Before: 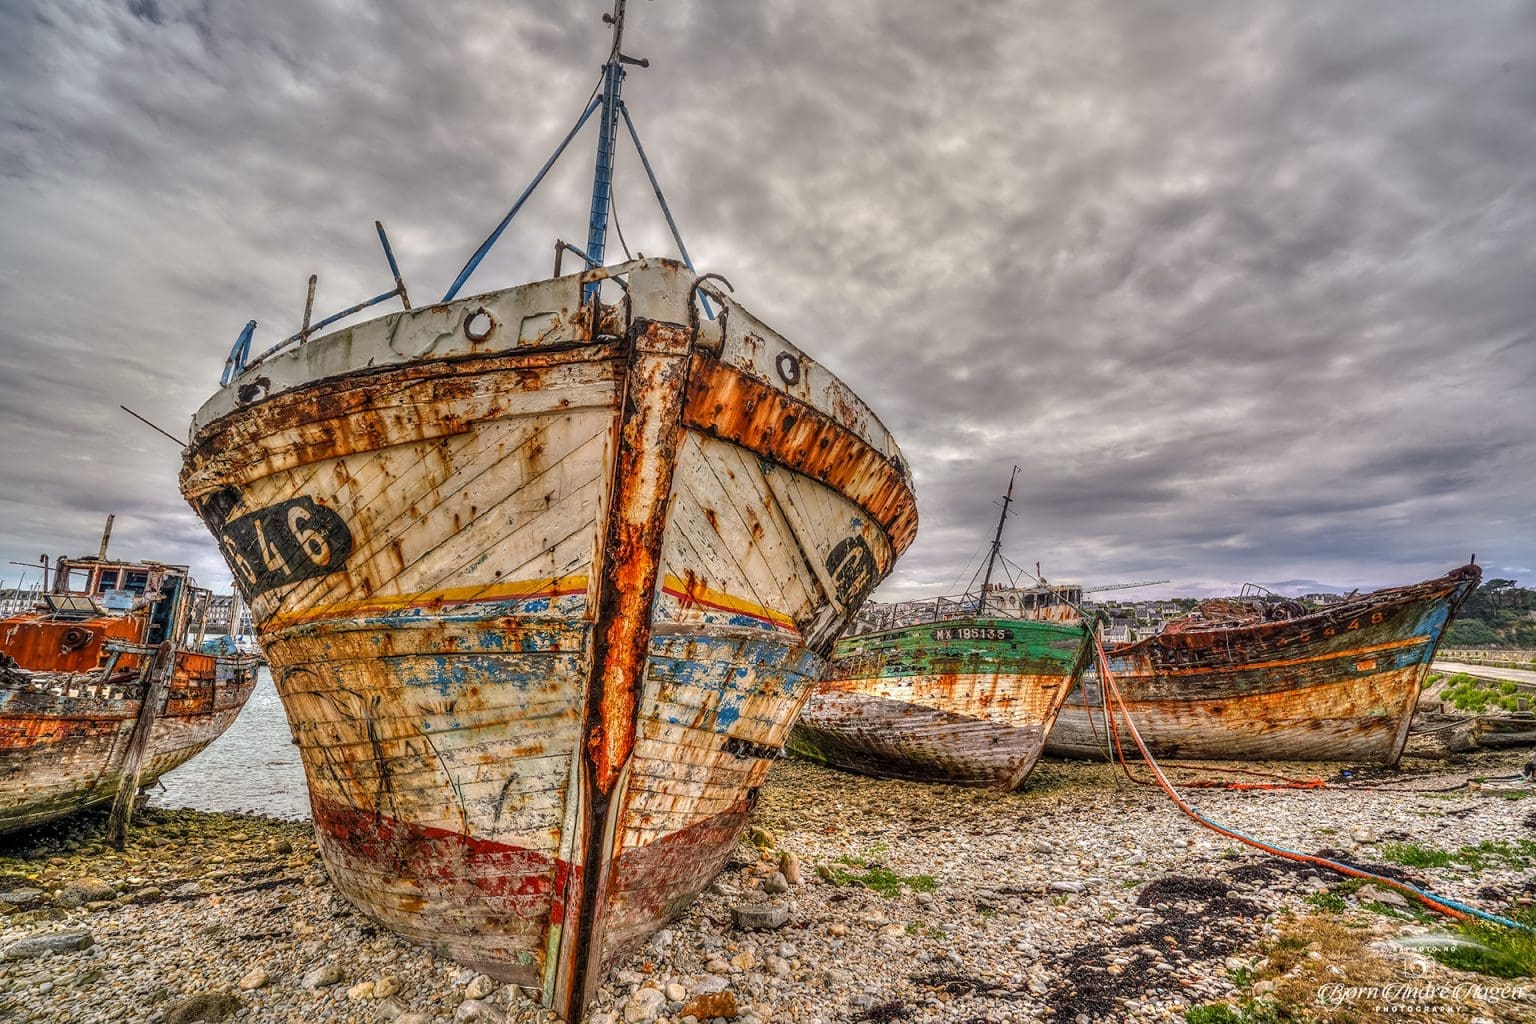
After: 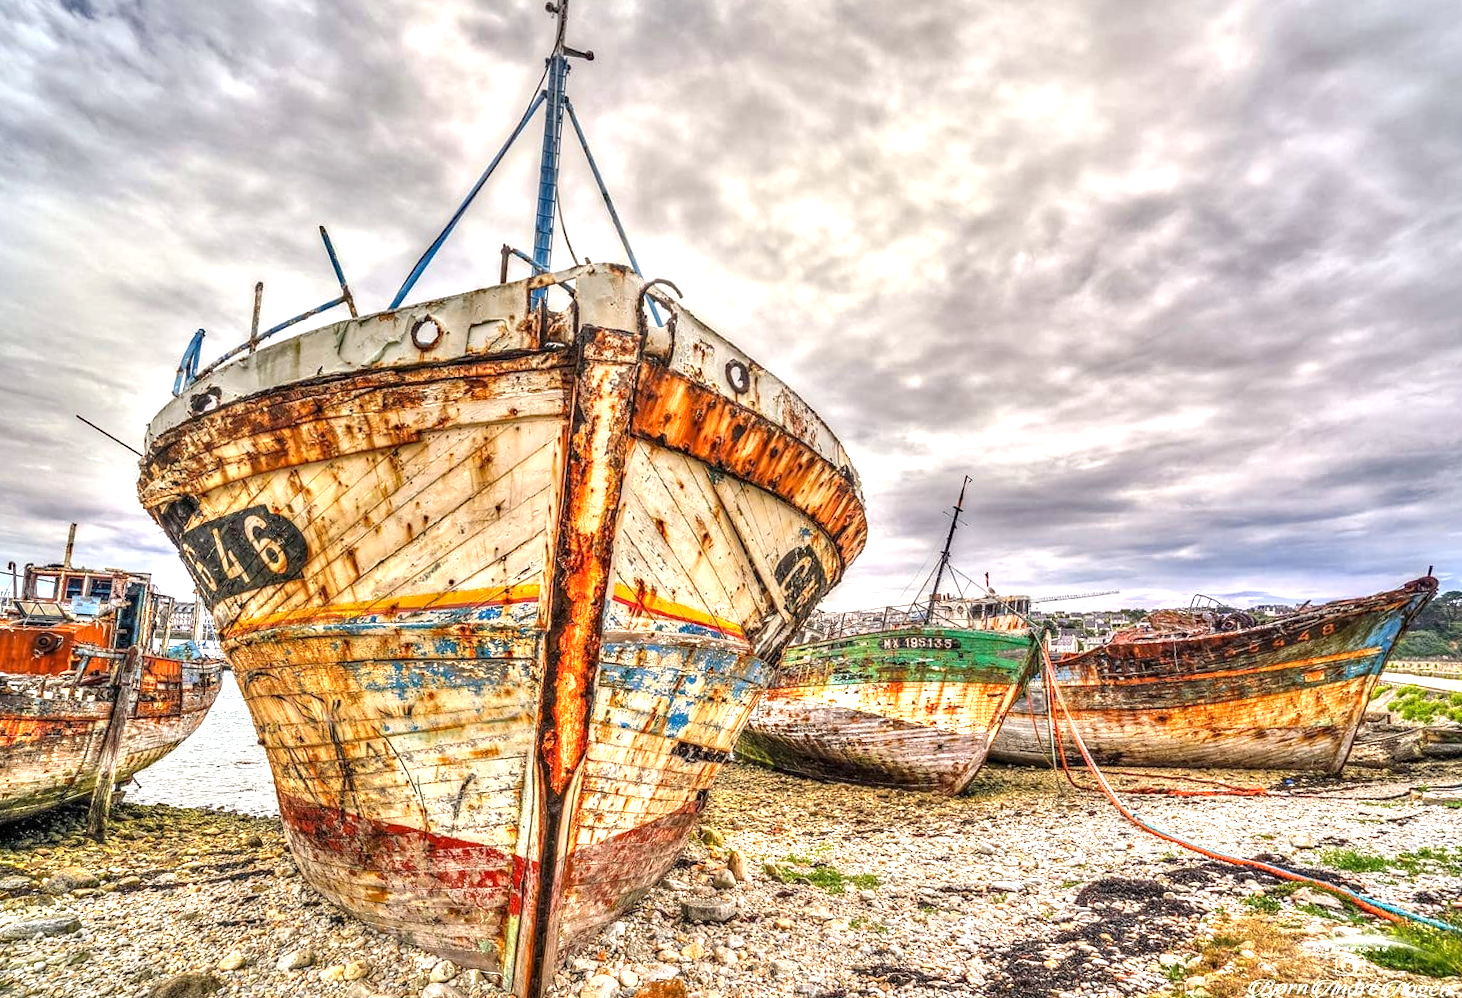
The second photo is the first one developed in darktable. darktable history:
exposure: exposure 1.137 EV, compensate highlight preservation false
haze removal: adaptive false
rotate and perspective: rotation 0.074°, lens shift (vertical) 0.096, lens shift (horizontal) -0.041, crop left 0.043, crop right 0.952, crop top 0.024, crop bottom 0.979
